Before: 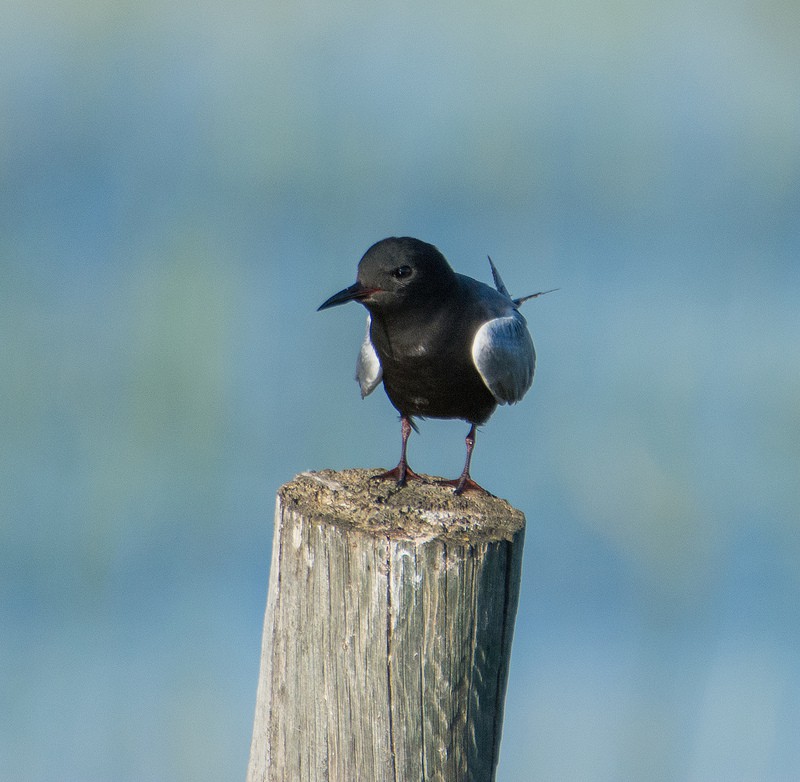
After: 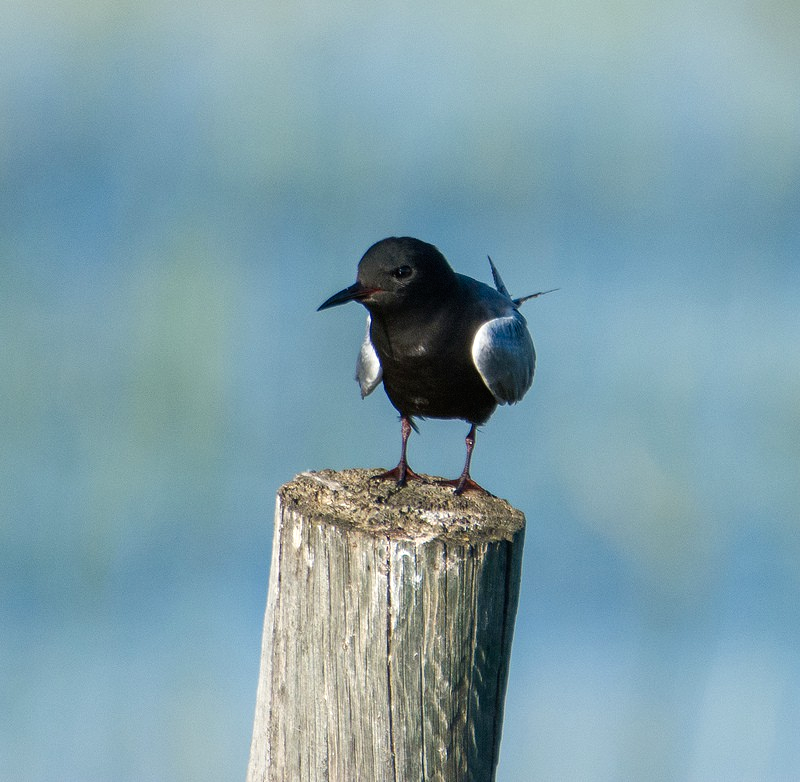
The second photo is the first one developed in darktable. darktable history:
exposure: exposure -0.064 EV, compensate highlight preservation false
color balance rgb: shadows lift › luminance -20%, power › hue 72.24°, highlights gain › luminance 15%, global offset › hue 171.6°, perceptual saturation grading › highlights -30%, perceptual saturation grading › shadows 20%, global vibrance 30%, contrast 10%
